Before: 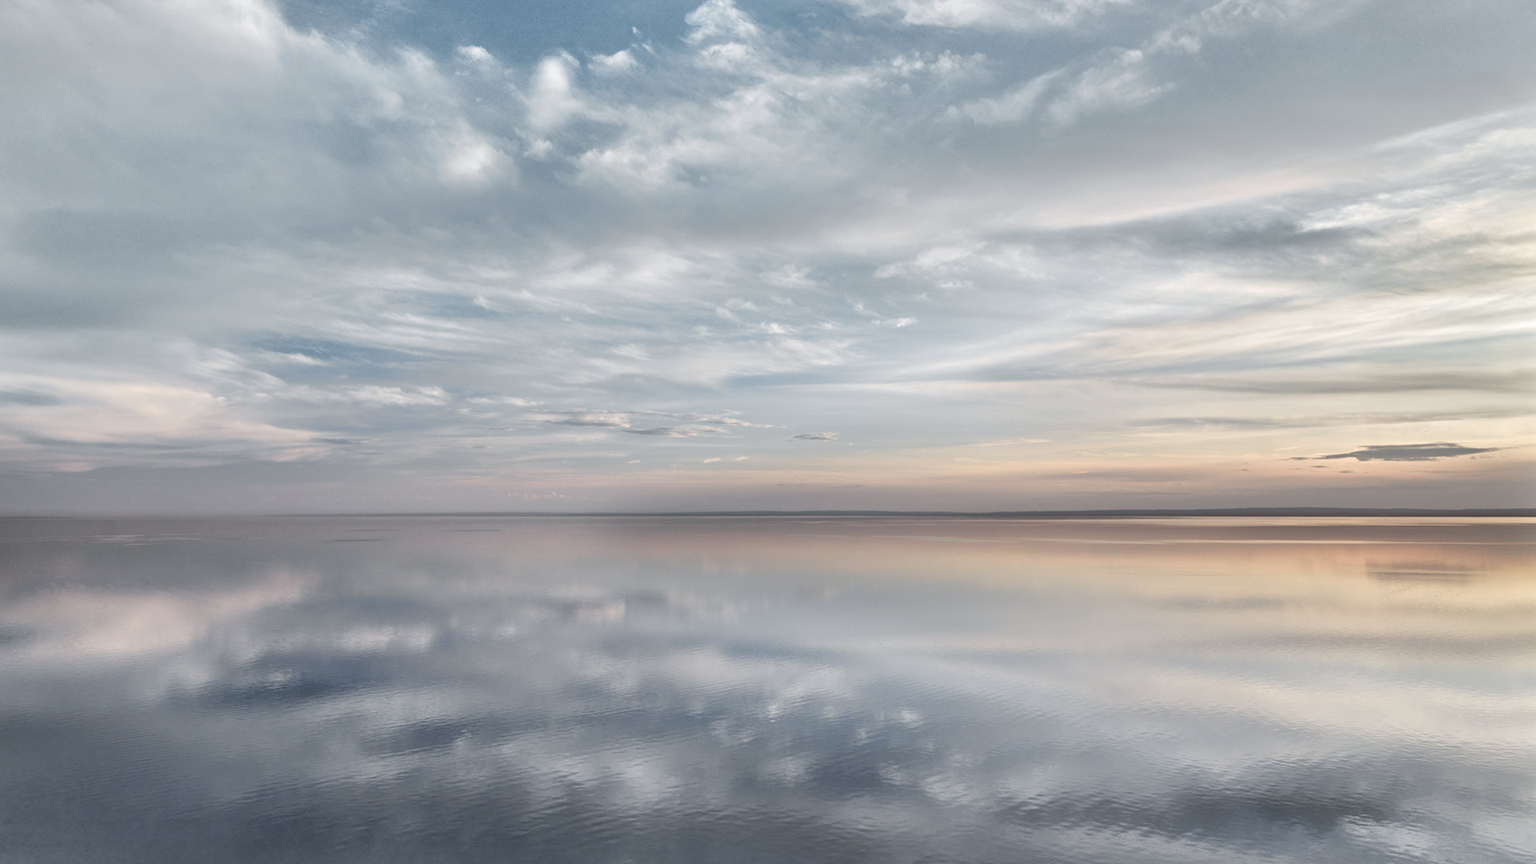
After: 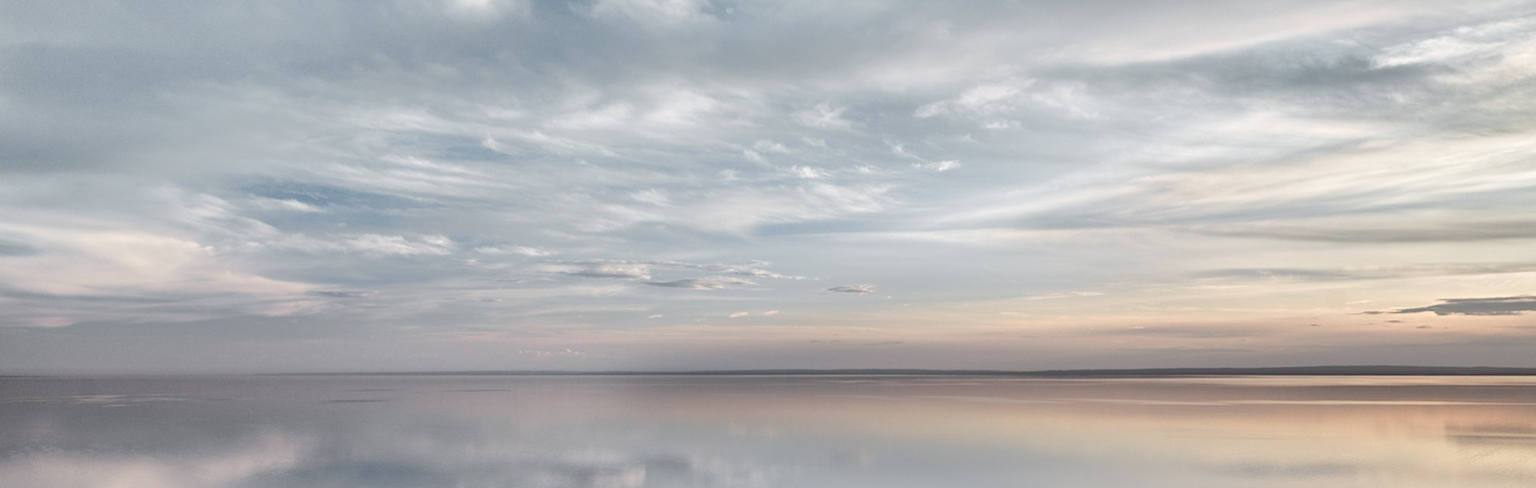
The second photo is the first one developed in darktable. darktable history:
crop: left 1.82%, top 19.609%, right 5.521%, bottom 27.933%
tone curve: curves: ch0 [(0, 0) (0.003, 0.003) (0.011, 0.01) (0.025, 0.023) (0.044, 0.041) (0.069, 0.064) (0.1, 0.092) (0.136, 0.125) (0.177, 0.163) (0.224, 0.207) (0.277, 0.255) (0.335, 0.309) (0.399, 0.375) (0.468, 0.459) (0.543, 0.548) (0.623, 0.629) (0.709, 0.716) (0.801, 0.808) (0.898, 0.911) (1, 1)], color space Lab, linked channels, preserve colors none
